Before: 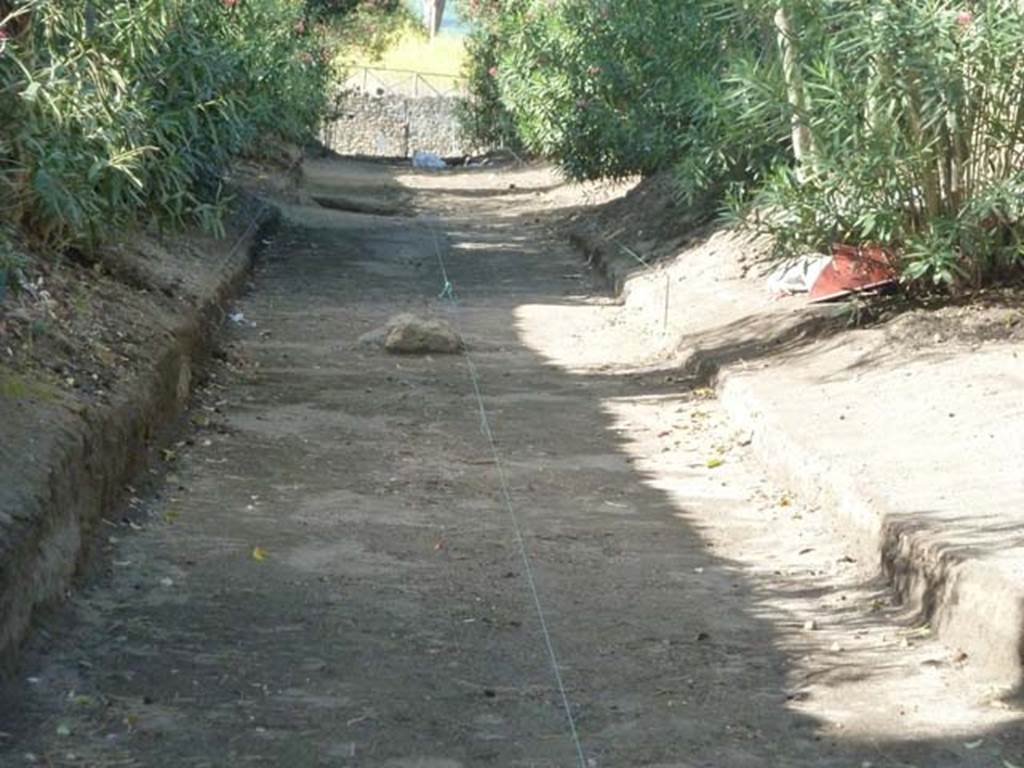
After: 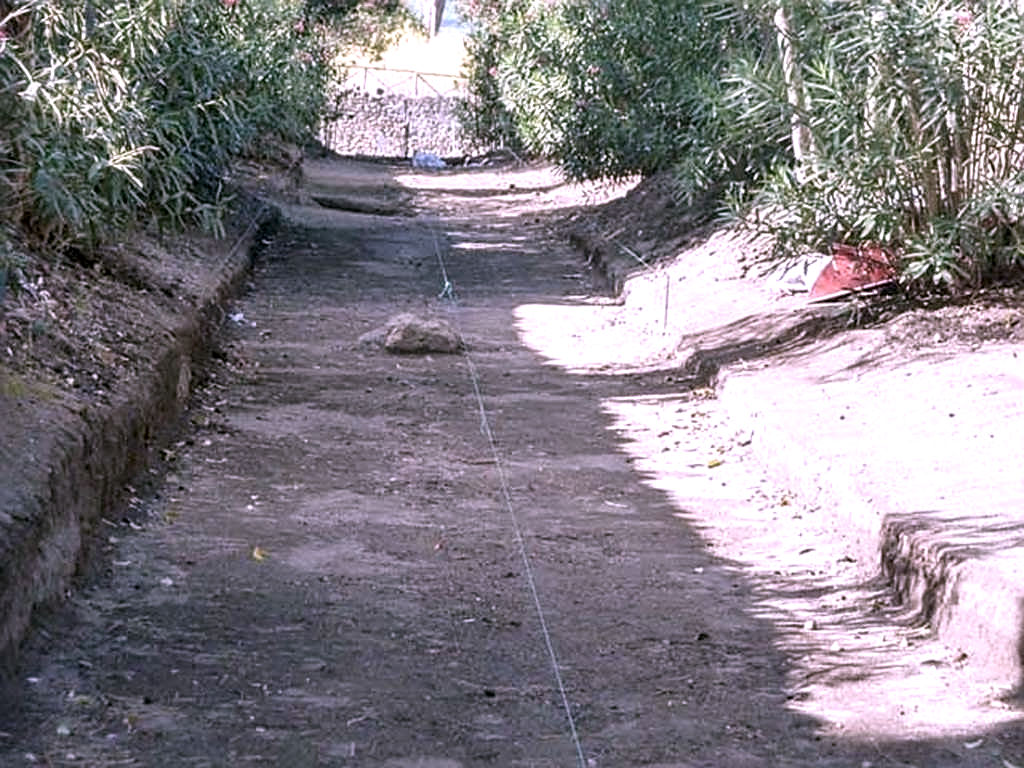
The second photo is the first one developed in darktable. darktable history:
color correction: highlights a* 15.73, highlights b* -20.19
local contrast: detail 150%
sharpen: amount 0.743
